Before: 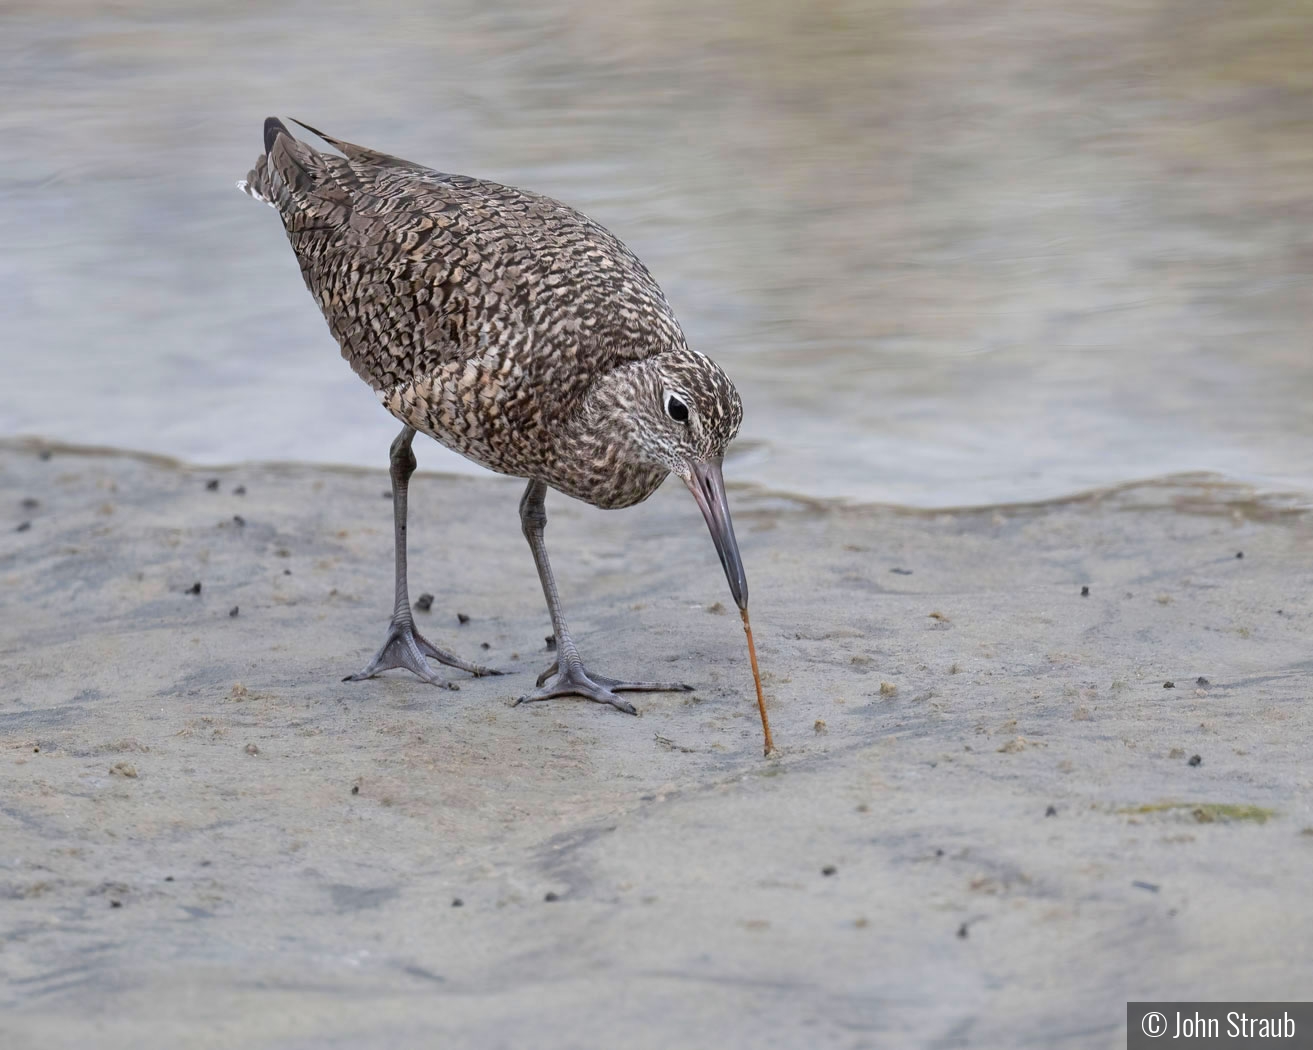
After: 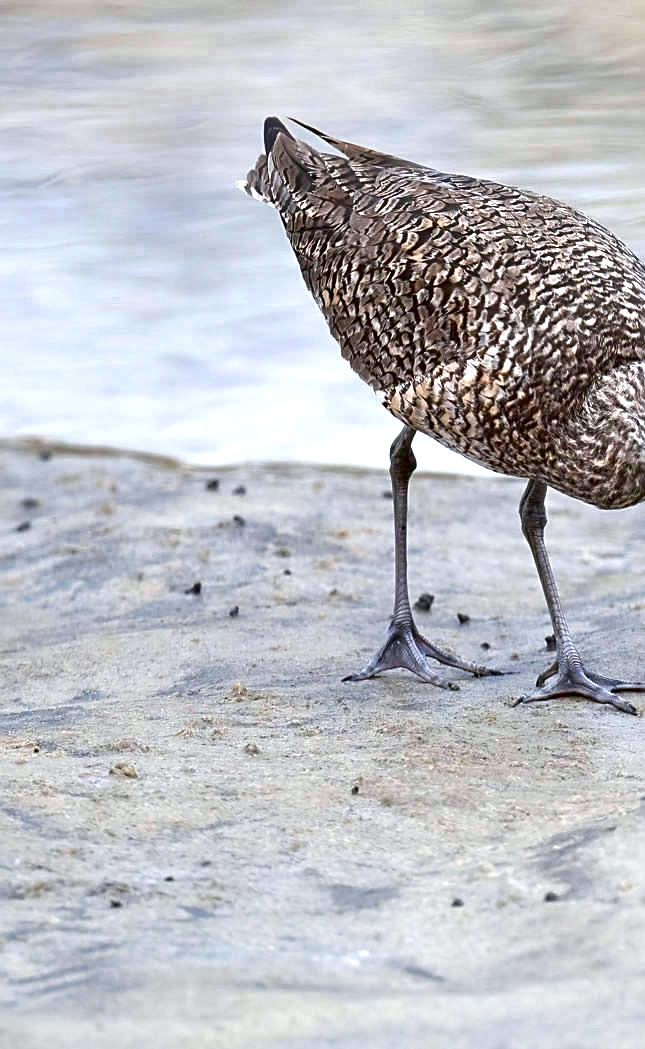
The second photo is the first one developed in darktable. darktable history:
crop and rotate: left 0%, top 0%, right 50.845%
sharpen: on, module defaults
exposure: exposure 0.935 EV, compensate highlight preservation false
contrast brightness saturation: brightness -0.25, saturation 0.2
white balance: red 0.986, blue 1.01
